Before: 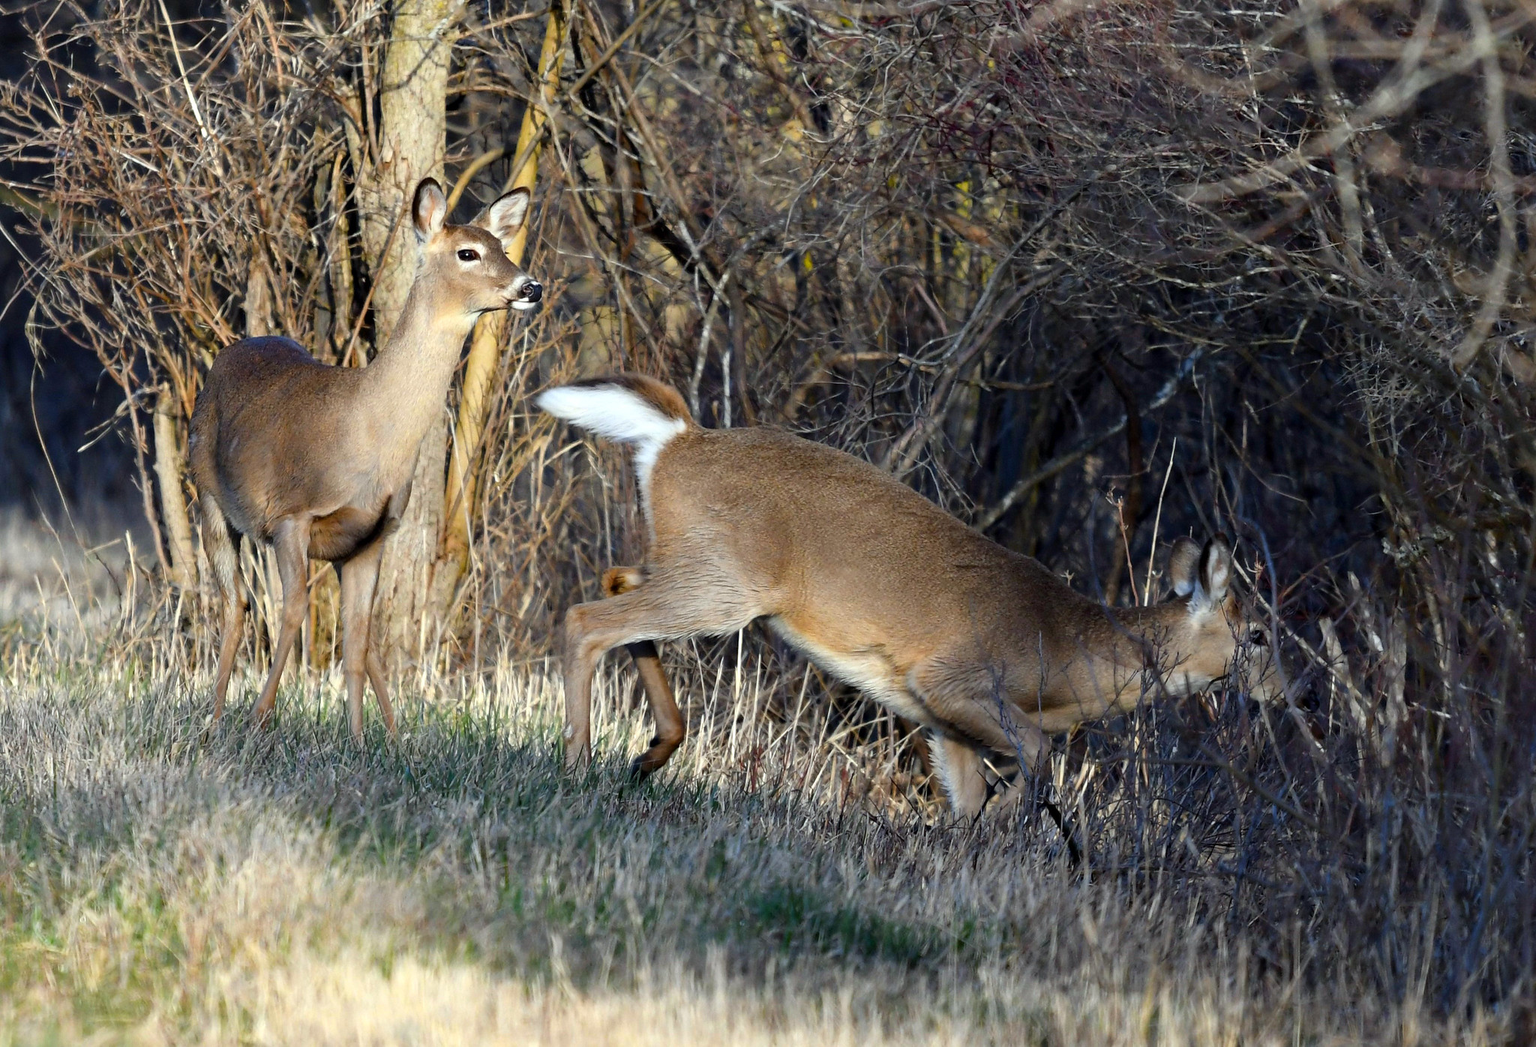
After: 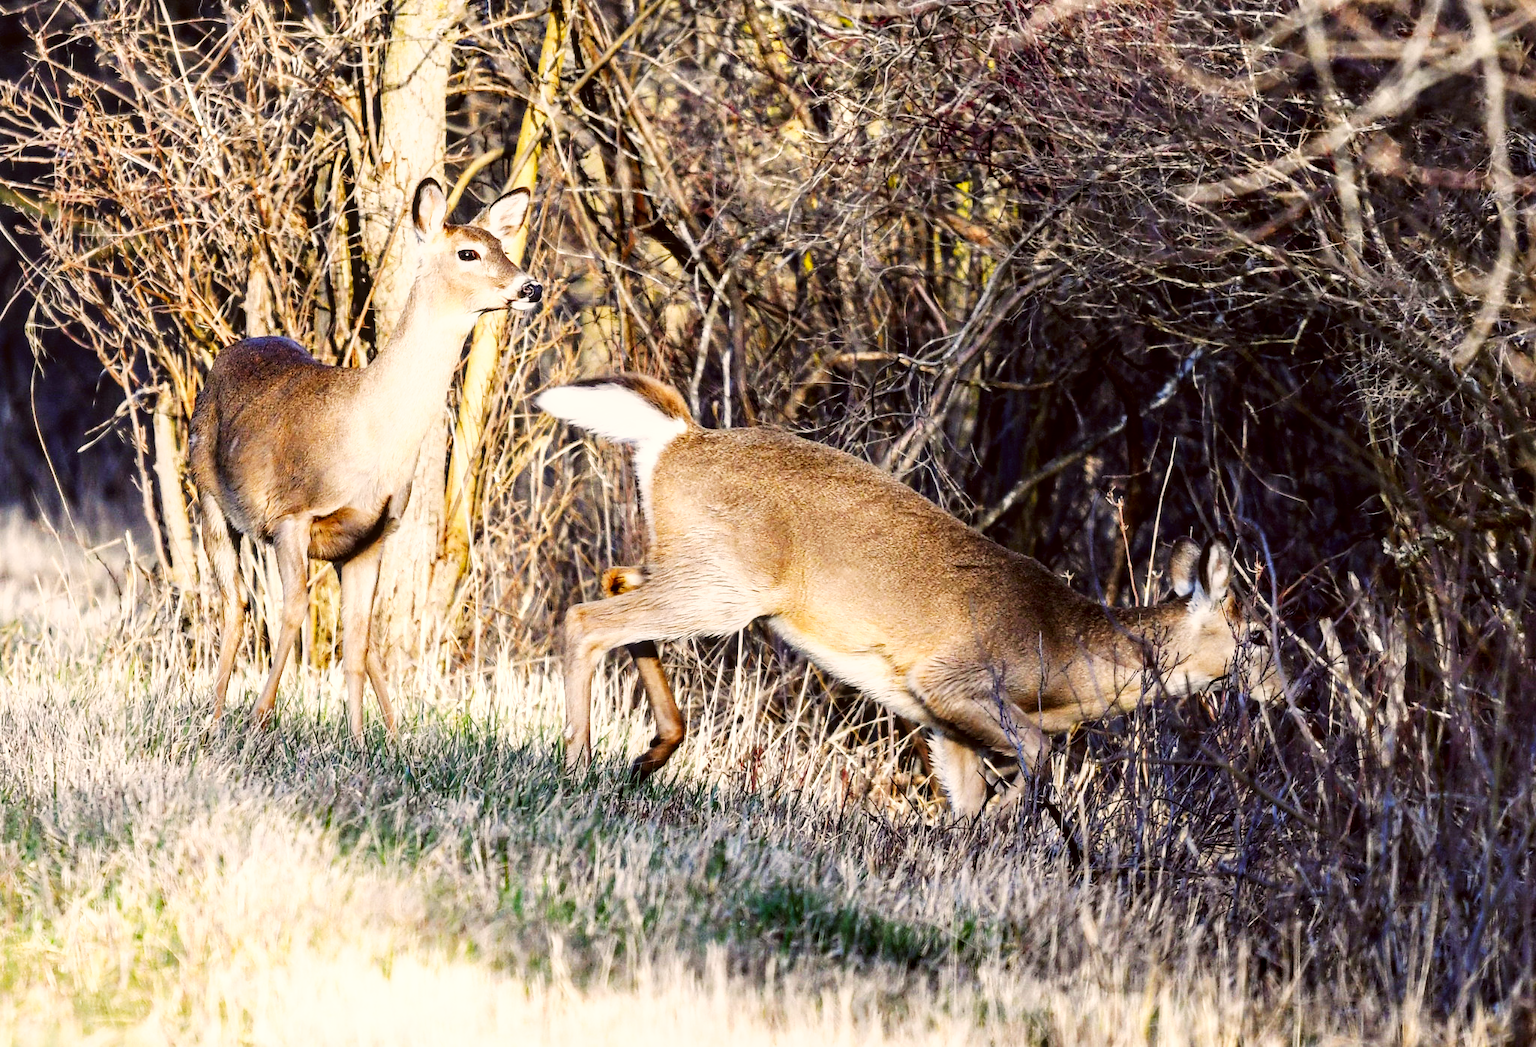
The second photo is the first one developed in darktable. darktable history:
base curve: curves: ch0 [(0, 0) (0.007, 0.004) (0.027, 0.03) (0.046, 0.07) (0.207, 0.54) (0.442, 0.872) (0.673, 0.972) (1, 1)], preserve colors none
local contrast: on, module defaults
color correction: highlights a* 6.27, highlights b* 8.19, shadows a* 5.94, shadows b* 7.23, saturation 0.9
